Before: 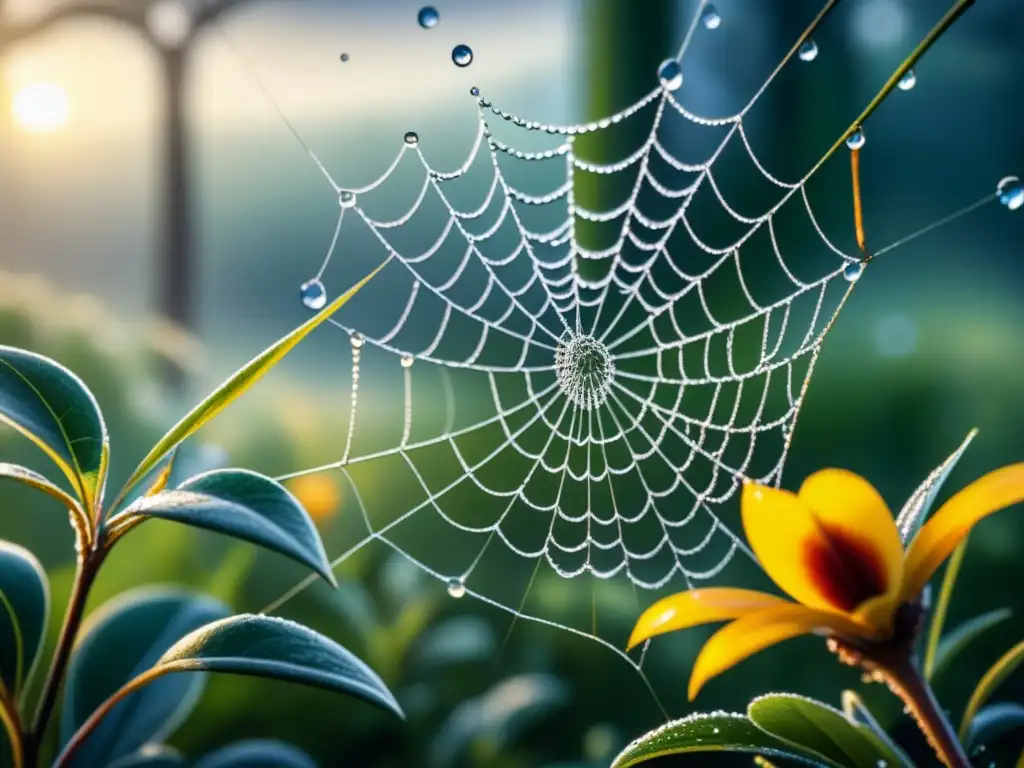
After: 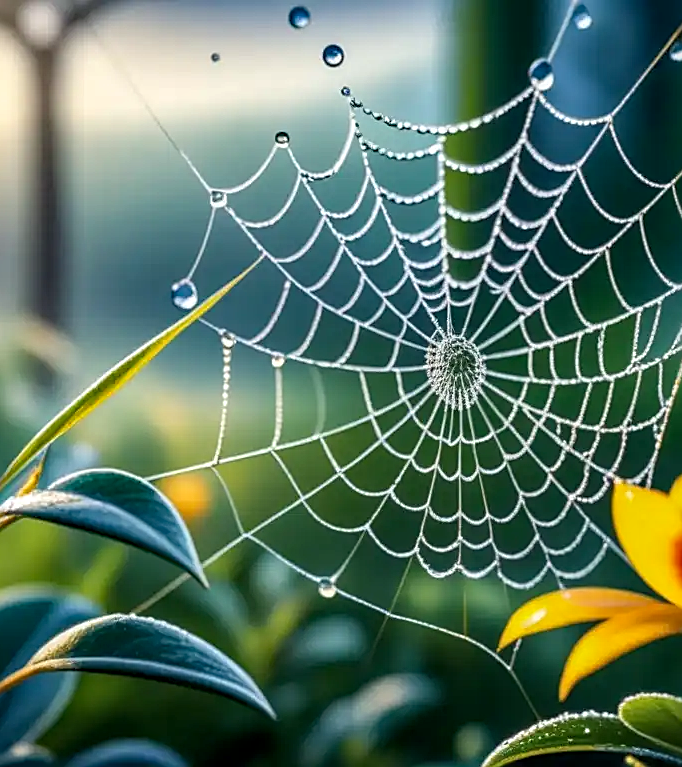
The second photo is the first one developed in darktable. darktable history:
sharpen: on, module defaults
local contrast: on, module defaults
tone equalizer: -7 EV 0.18 EV, -6 EV 0.12 EV, -5 EV 0.08 EV, -4 EV 0.04 EV, -2 EV -0.02 EV, -1 EV -0.04 EV, +0 EV -0.06 EV, luminance estimator HSV value / RGB max
crop and rotate: left 12.673%, right 20.66%
haze removal: compatibility mode true, adaptive false
